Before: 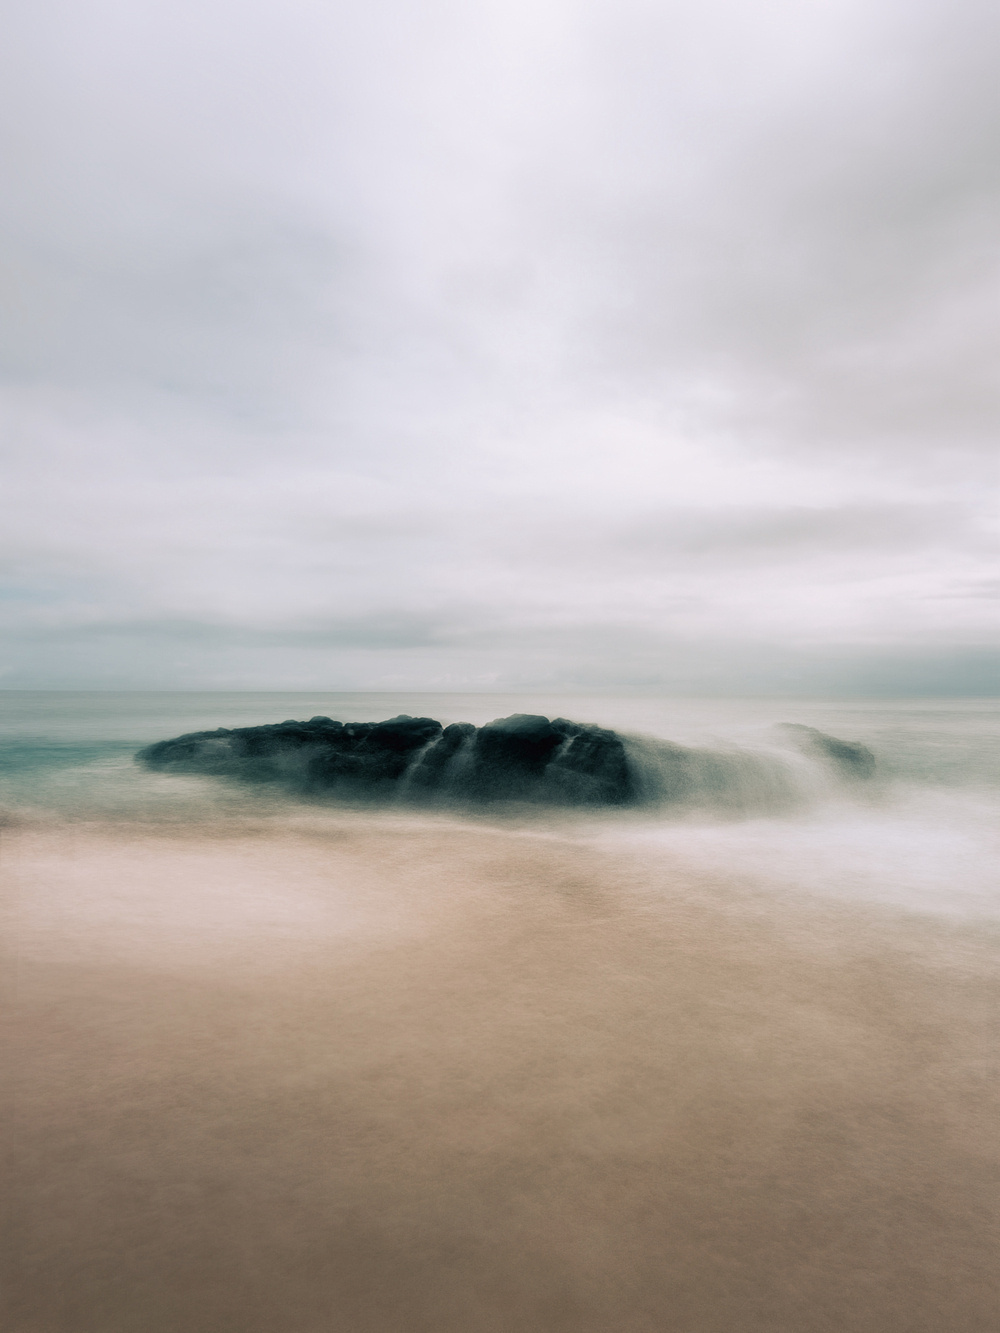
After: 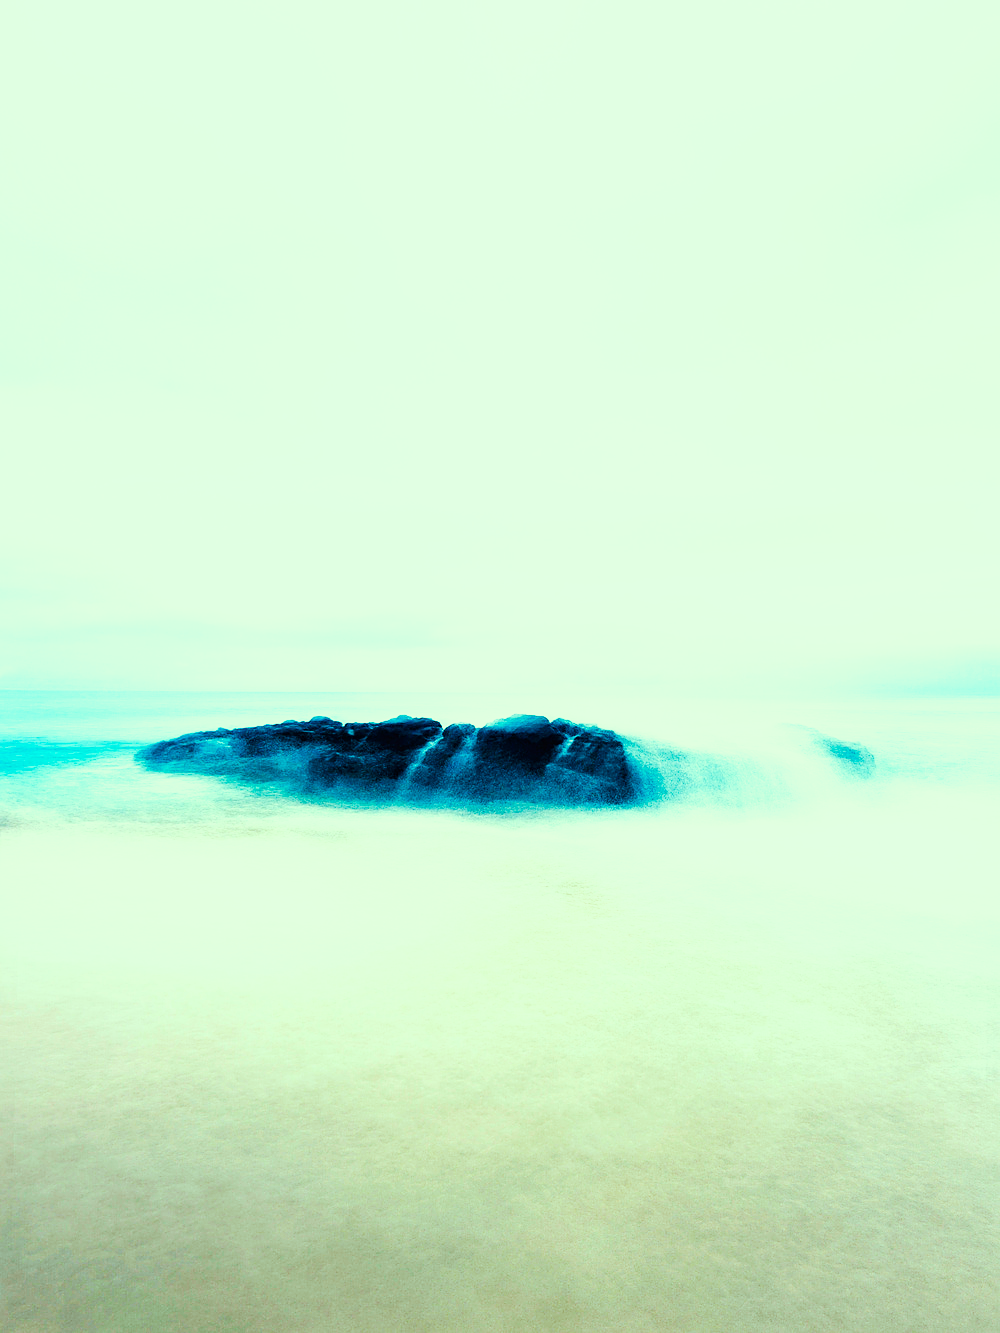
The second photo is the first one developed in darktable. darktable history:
exposure: black level correction 0, exposure 0.698 EV, compensate highlight preservation false
color calibration: x 0.398, y 0.386, temperature 3670.51 K
color correction: highlights a* -10.8, highlights b* 9.82, saturation 1.72
base curve: curves: ch0 [(0, 0) (0.007, 0.004) (0.027, 0.03) (0.046, 0.07) (0.207, 0.54) (0.442, 0.872) (0.673, 0.972) (1, 1)], preserve colors none
sharpen: on, module defaults
haze removal: compatibility mode true, adaptive false
